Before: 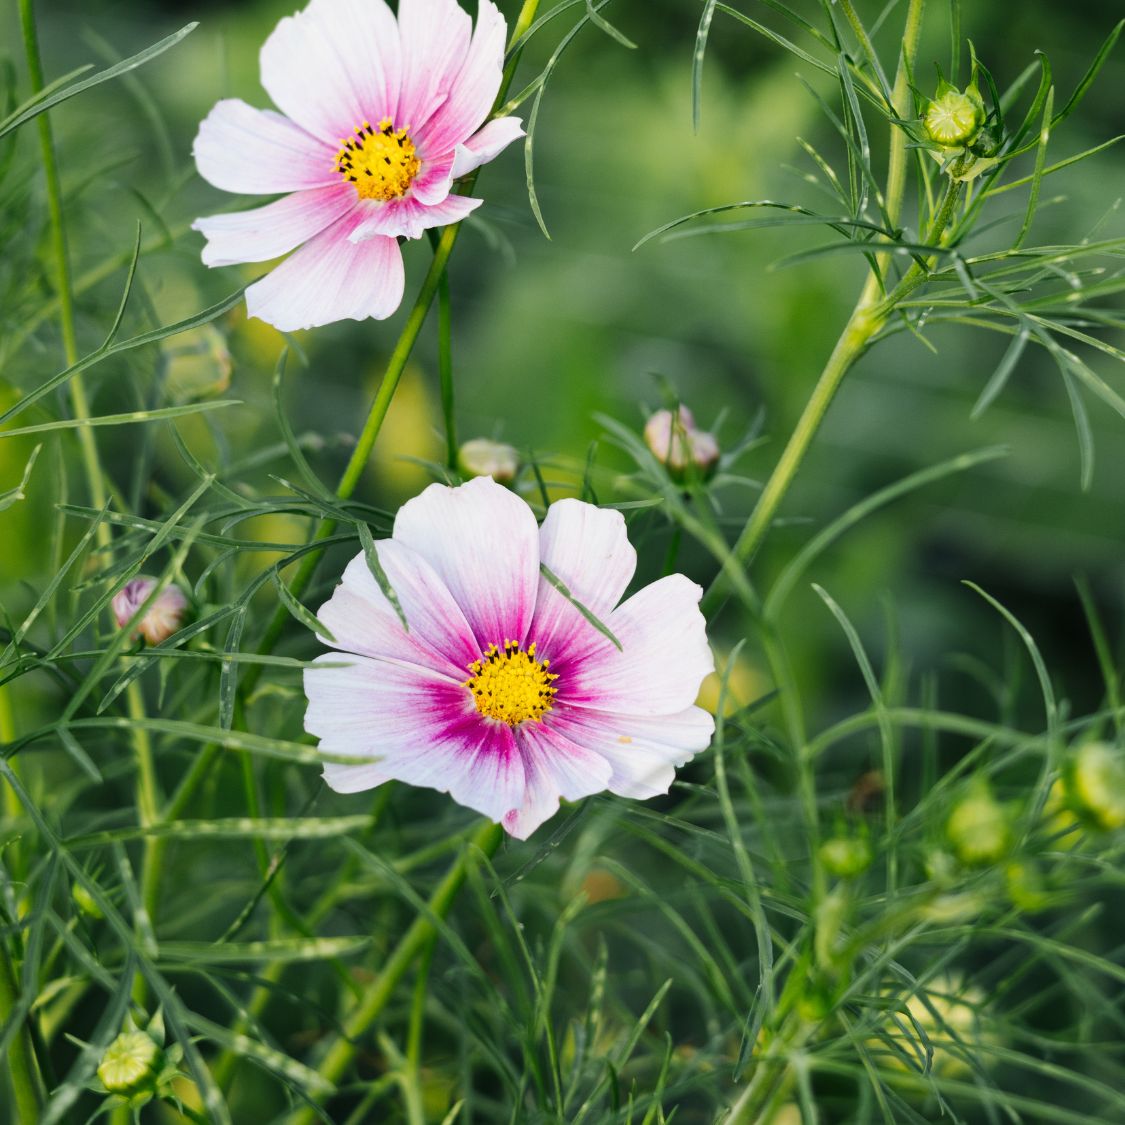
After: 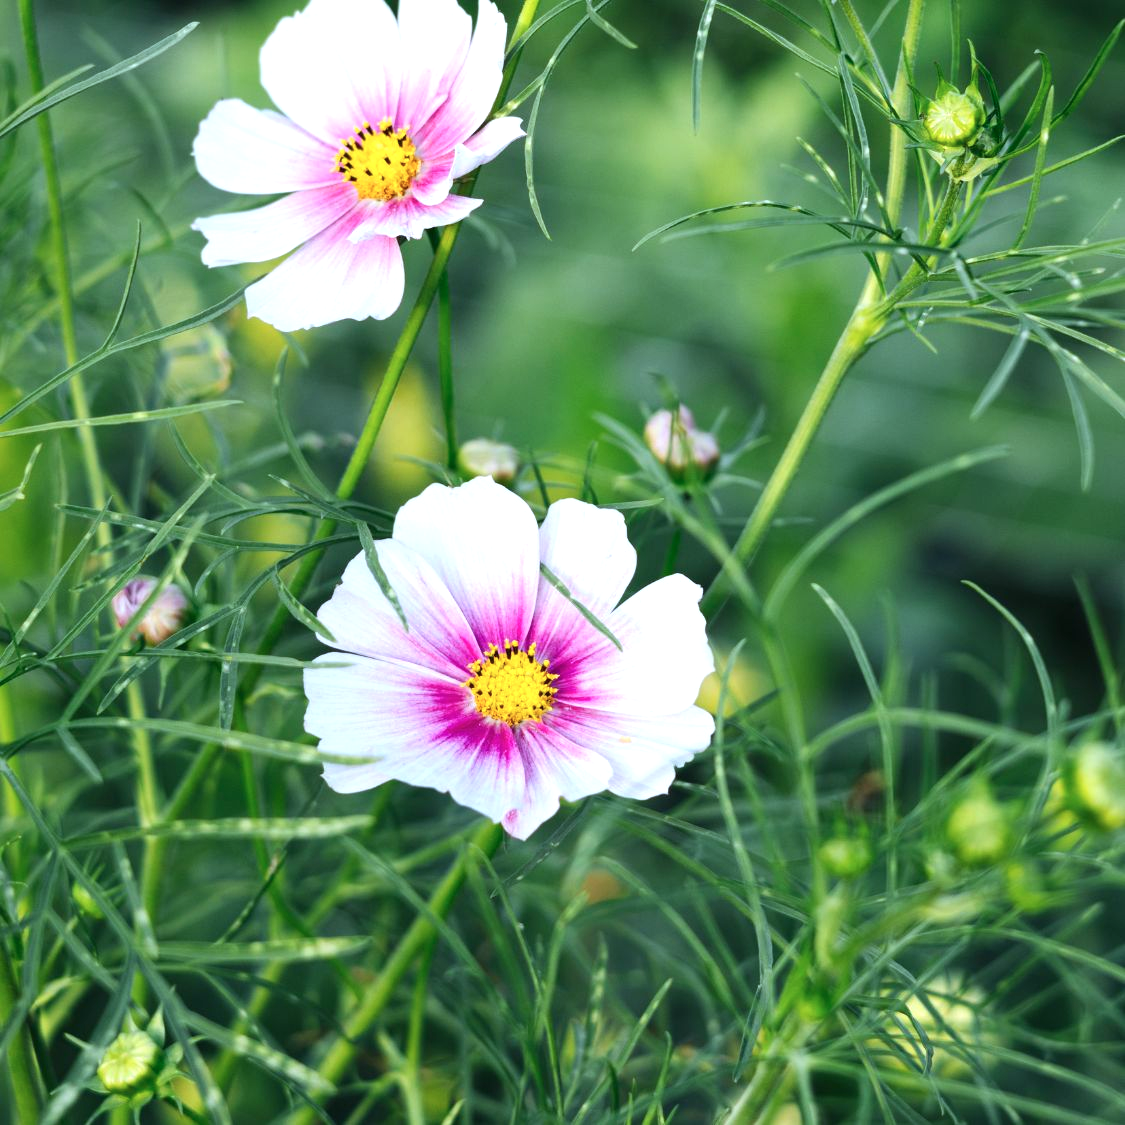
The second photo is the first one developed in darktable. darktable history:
color calibration: x 0.37, y 0.382, temperature 4313.32 K
exposure: black level correction 0, exposure 0.5 EV, compensate exposure bias true, compensate highlight preservation false
